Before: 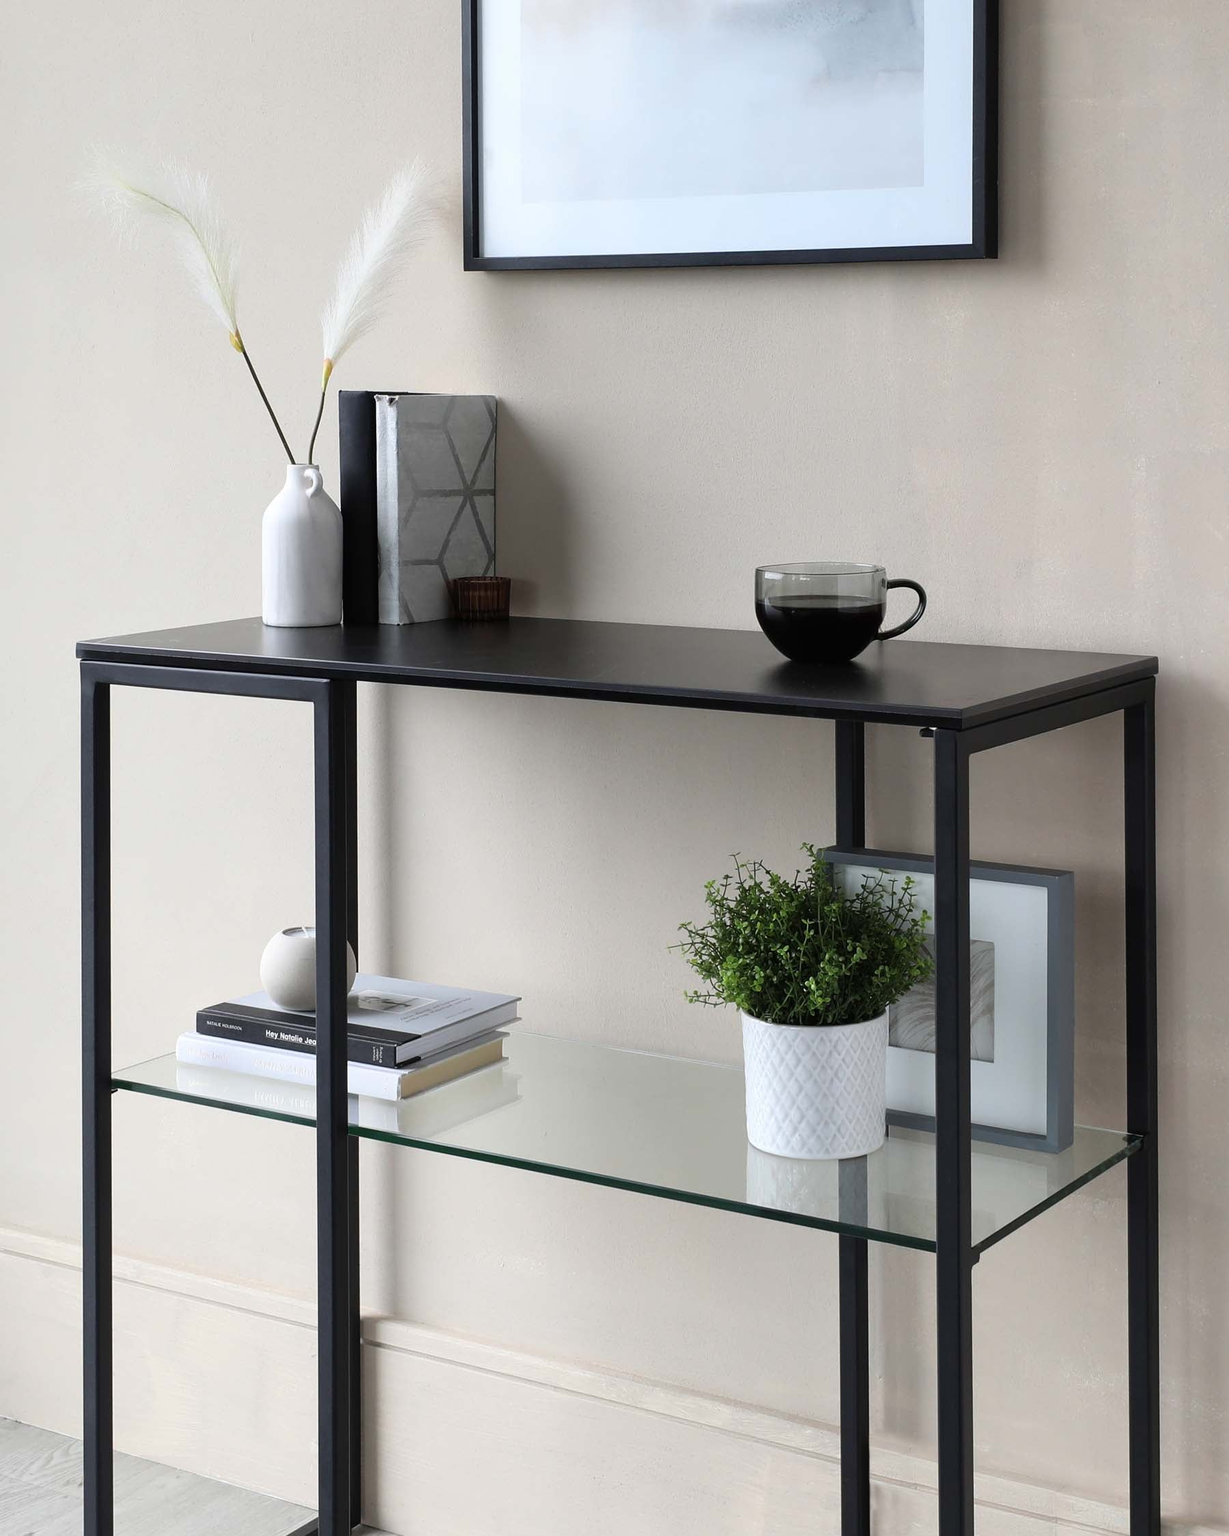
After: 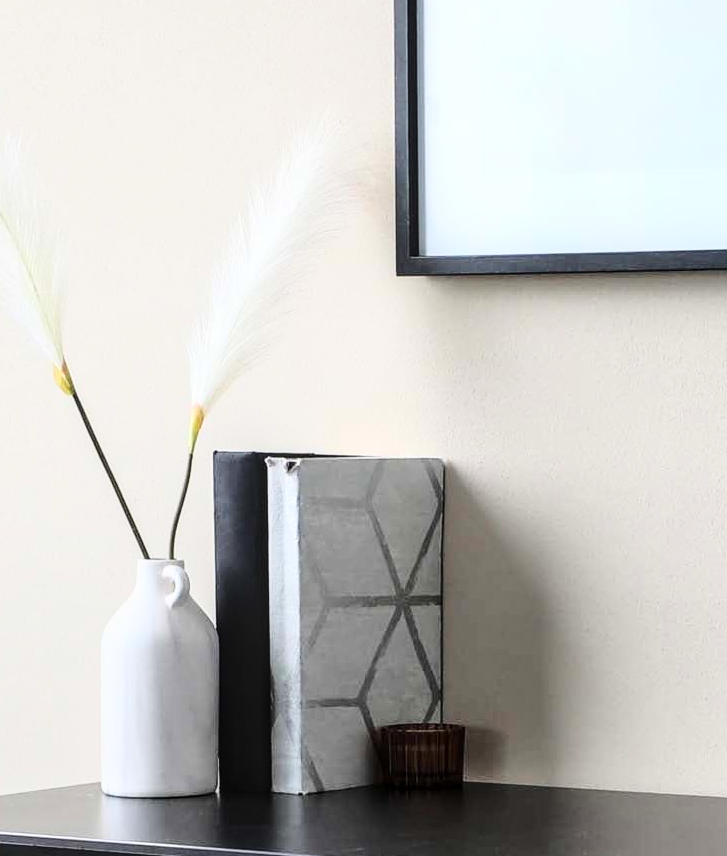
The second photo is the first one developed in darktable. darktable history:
crop: left 15.772%, top 5.42%, right 43.82%, bottom 56.521%
base curve: curves: ch0 [(0, 0) (0.028, 0.03) (0.121, 0.232) (0.46, 0.748) (0.859, 0.968) (1, 1)]
local contrast: on, module defaults
